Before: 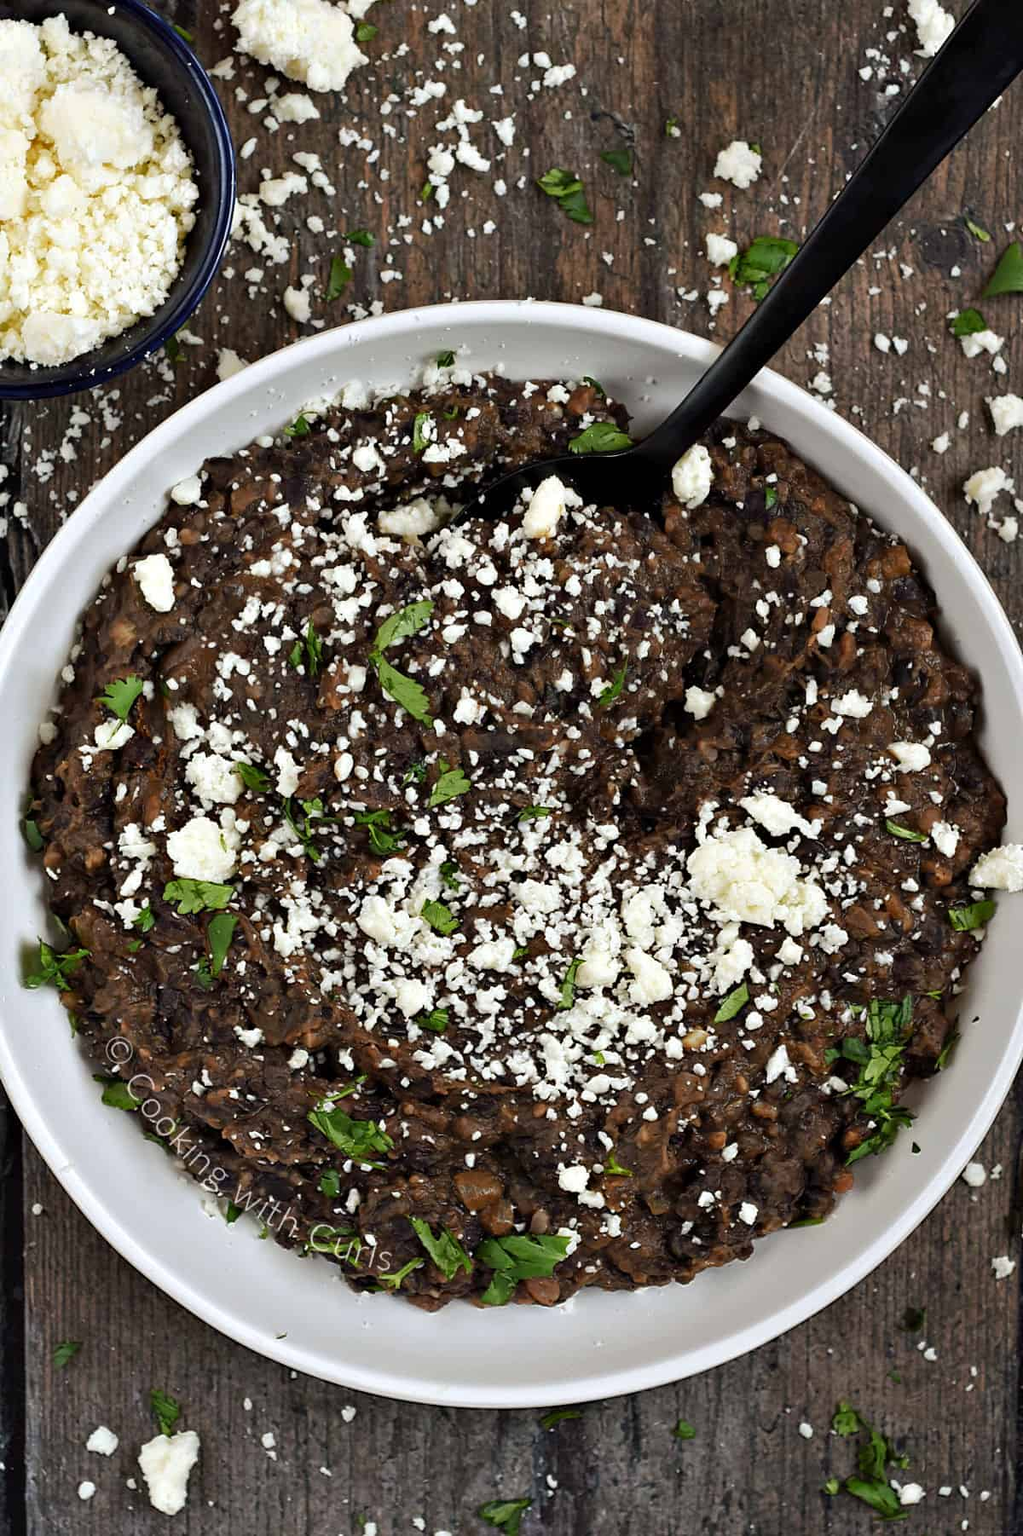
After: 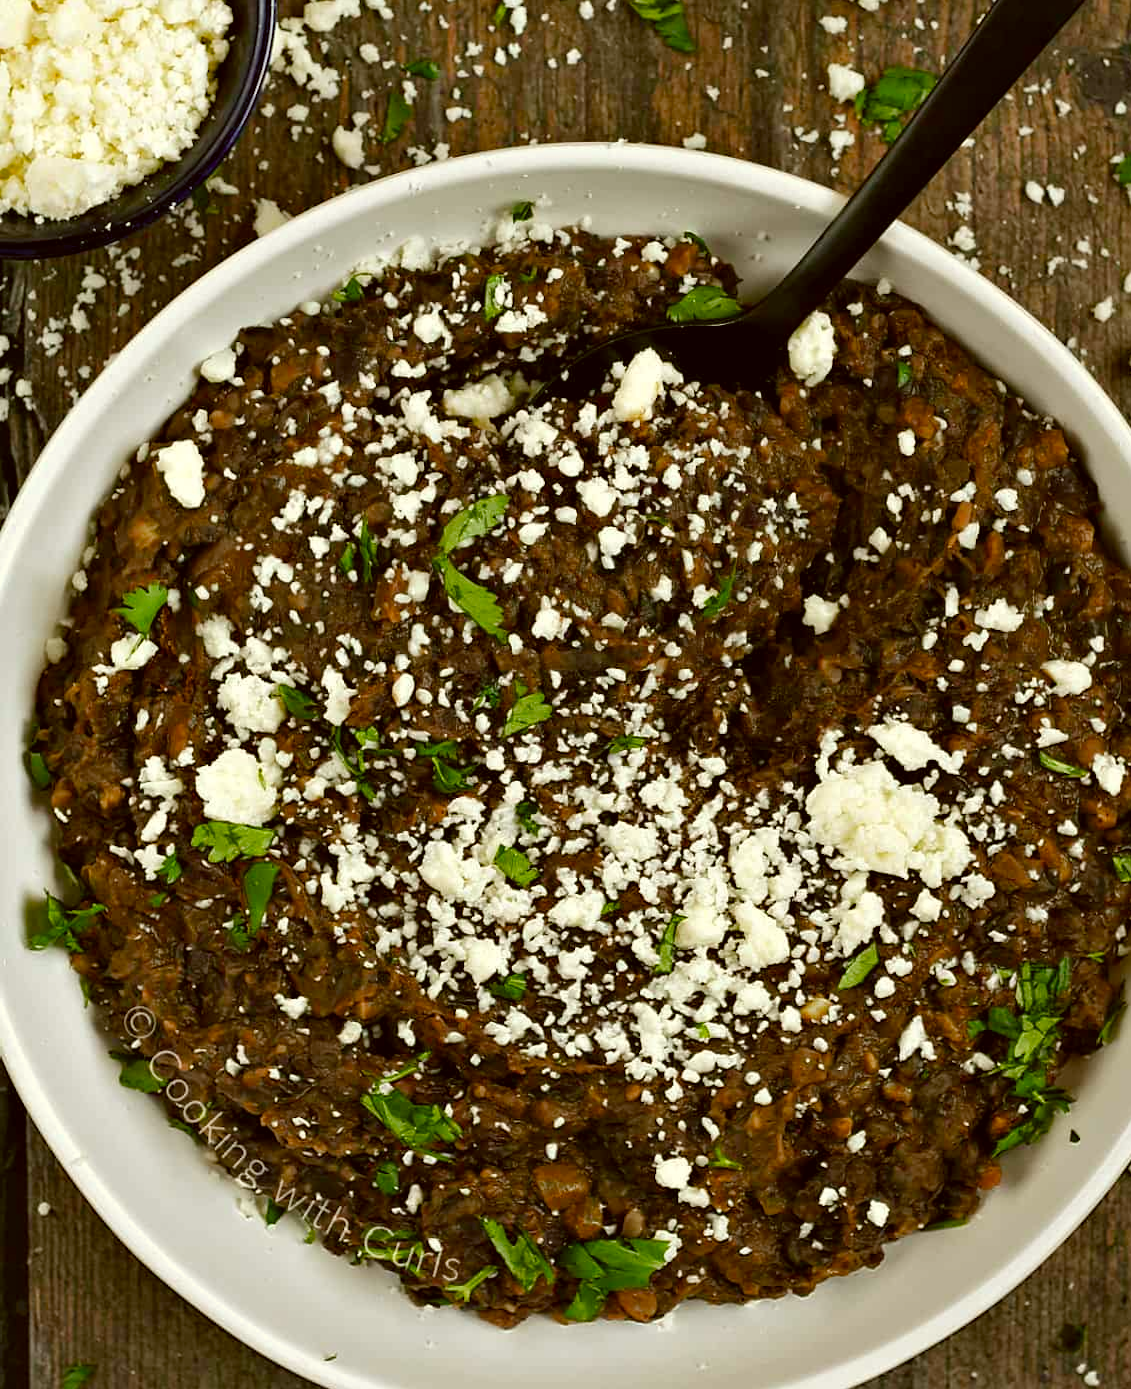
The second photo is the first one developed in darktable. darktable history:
color correction: highlights a* -1.43, highlights b* 10.12, shadows a* 0.395, shadows b* 19.35
color balance rgb: perceptual saturation grading › global saturation 20%, perceptual saturation grading › highlights -25%, perceptual saturation grading › shadows 50%
crop and rotate: angle 0.03°, top 11.643%, right 5.651%, bottom 11.189%
white balance: emerald 1
